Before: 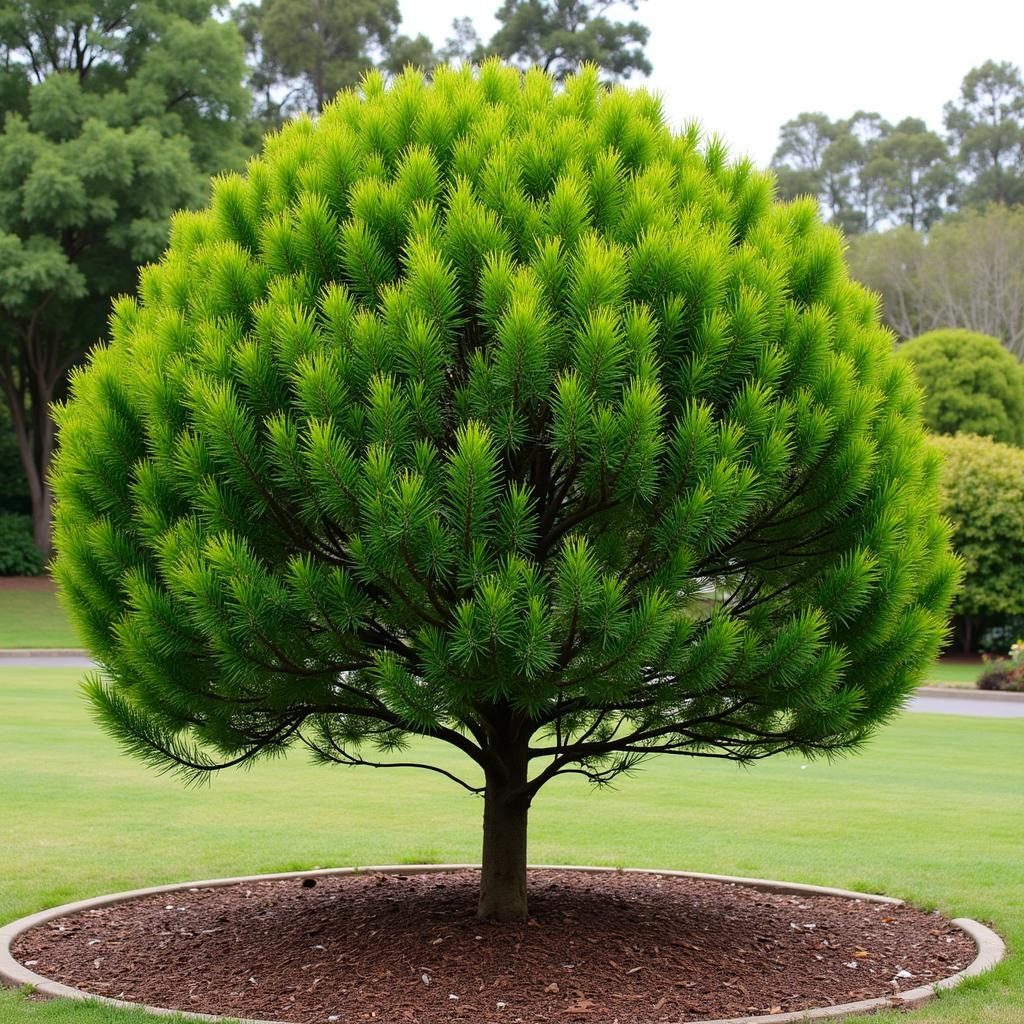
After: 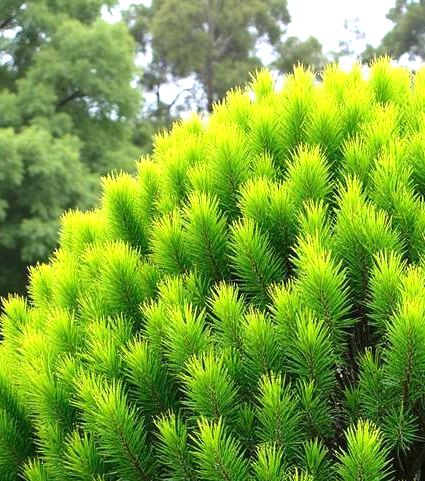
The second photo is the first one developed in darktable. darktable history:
exposure: black level correction 0, exposure 0.893 EV, compensate highlight preservation false
crop and rotate: left 10.824%, top 0.086%, right 47.585%, bottom 52.846%
